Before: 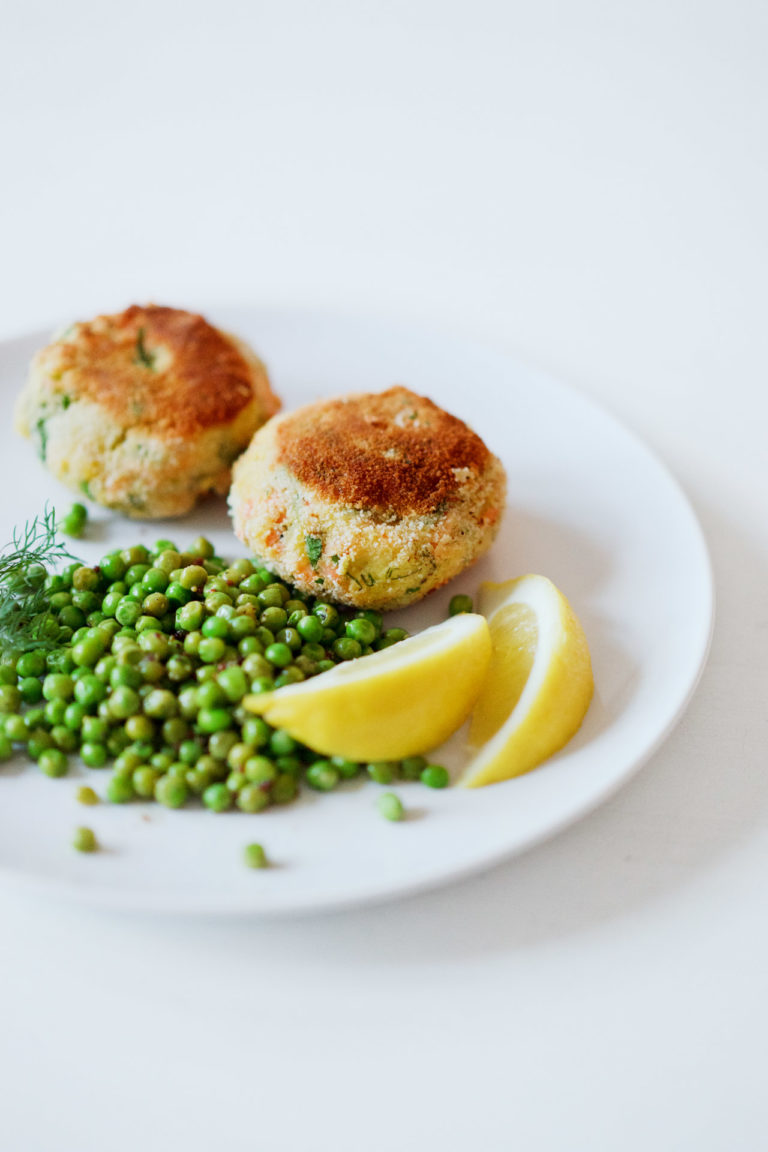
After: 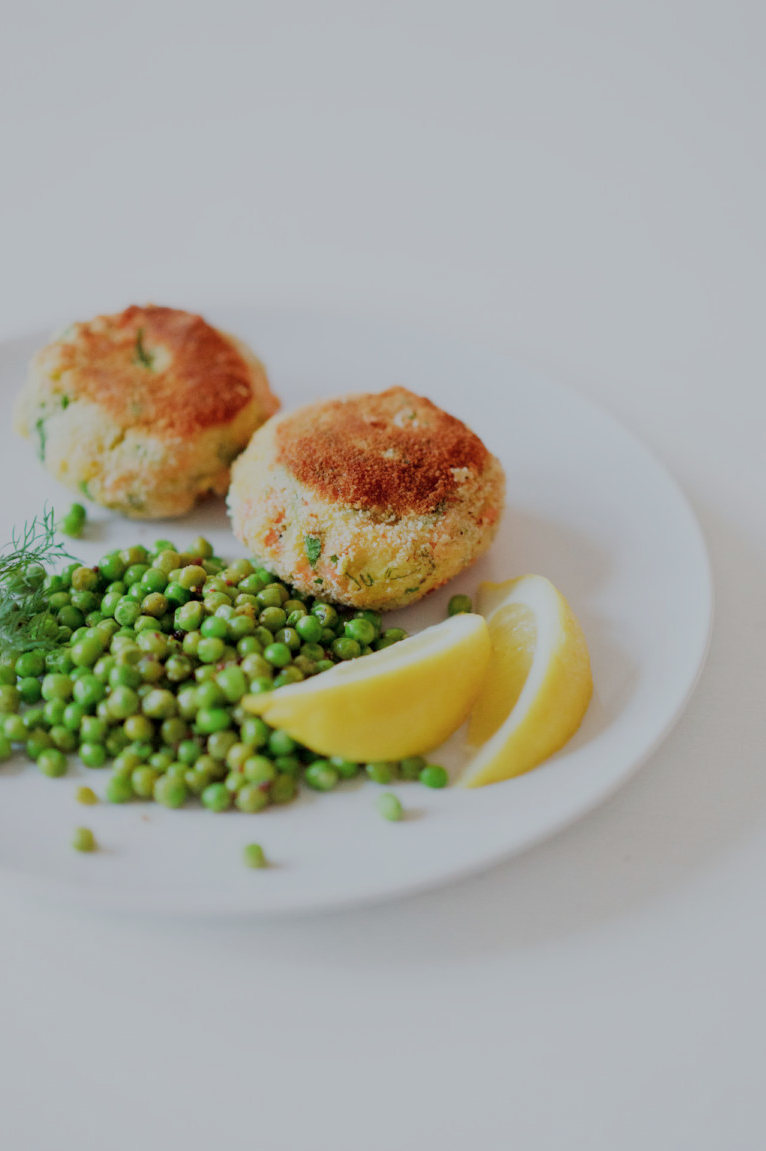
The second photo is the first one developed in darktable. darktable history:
filmic rgb: middle gray luminance 4.02%, black relative exposure -13.1 EV, white relative exposure 5.01 EV, target black luminance 0%, hardness 5.15, latitude 59.61%, contrast 0.755, highlights saturation mix 4.02%, shadows ↔ highlights balance 26.33%
crop and rotate: left 0.159%, bottom 0.01%
